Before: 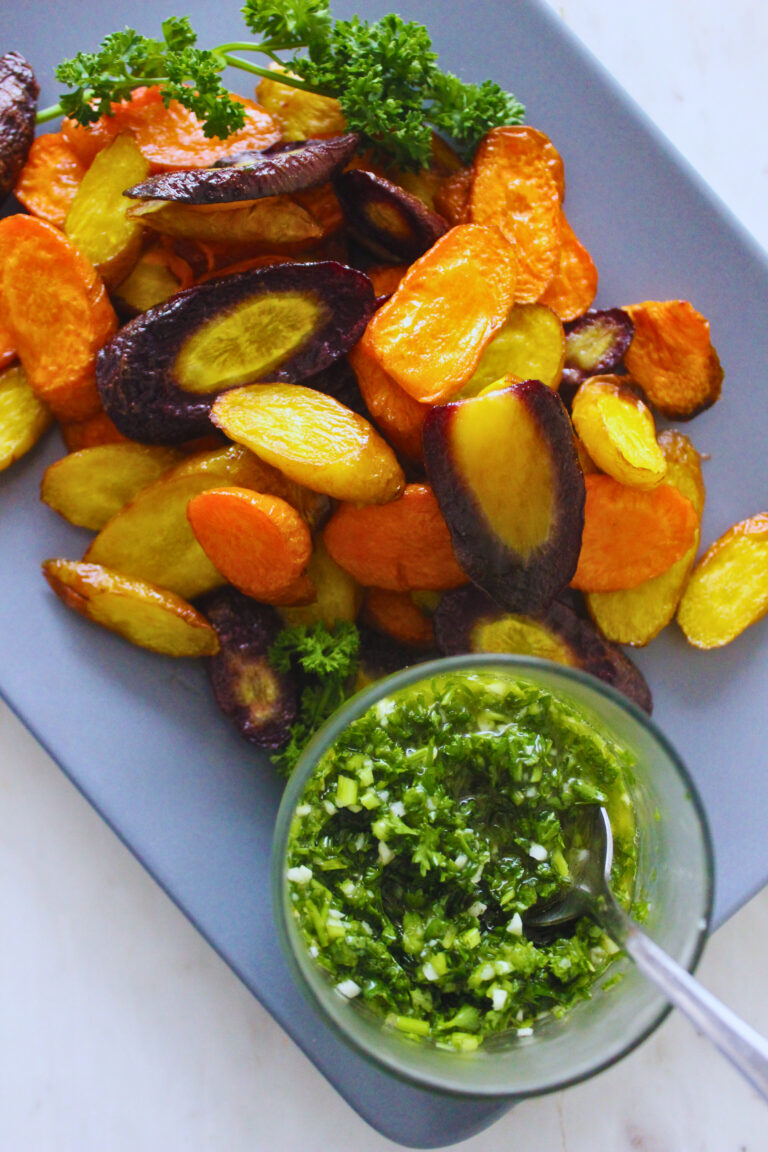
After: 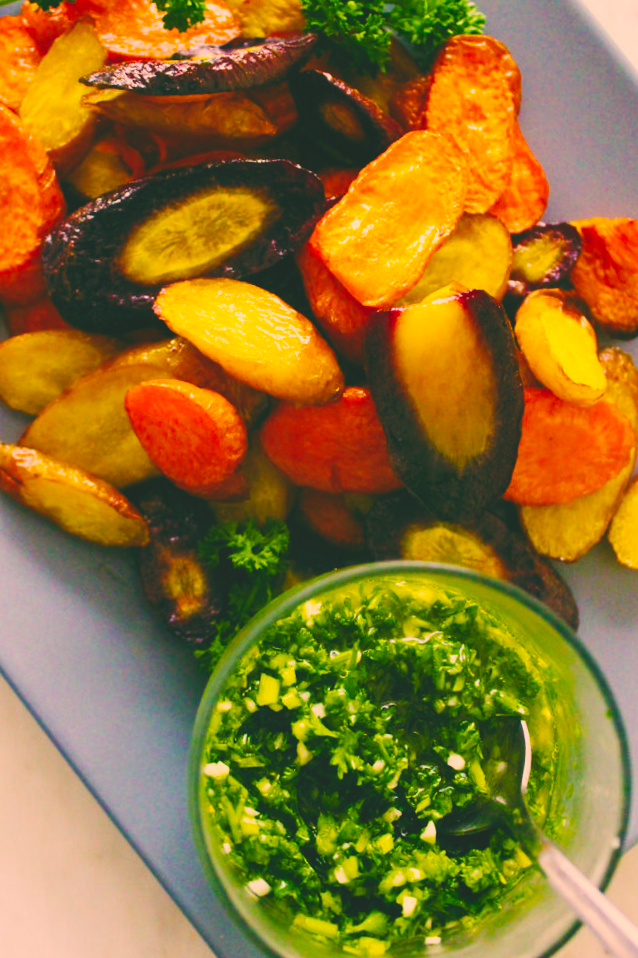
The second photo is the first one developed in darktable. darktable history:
crop and rotate: angle -3.27°, left 5.211%, top 5.211%, right 4.607%, bottom 4.607%
tone curve: curves: ch0 [(0, 0) (0.003, 0.117) (0.011, 0.125) (0.025, 0.133) (0.044, 0.144) (0.069, 0.152) (0.1, 0.167) (0.136, 0.186) (0.177, 0.21) (0.224, 0.244) (0.277, 0.295) (0.335, 0.357) (0.399, 0.445) (0.468, 0.531) (0.543, 0.629) (0.623, 0.716) (0.709, 0.803) (0.801, 0.876) (0.898, 0.939) (1, 1)], preserve colors none
color balance: lift [1.005, 0.99, 1.007, 1.01], gamma [1, 1.034, 1.032, 0.966], gain [0.873, 1.055, 1.067, 0.933]
color balance rgb: linear chroma grading › global chroma 15%, perceptual saturation grading › global saturation 30%
color correction: highlights a* 21.88, highlights b* 22.25
shadows and highlights: shadows 35, highlights -35, soften with gaussian
